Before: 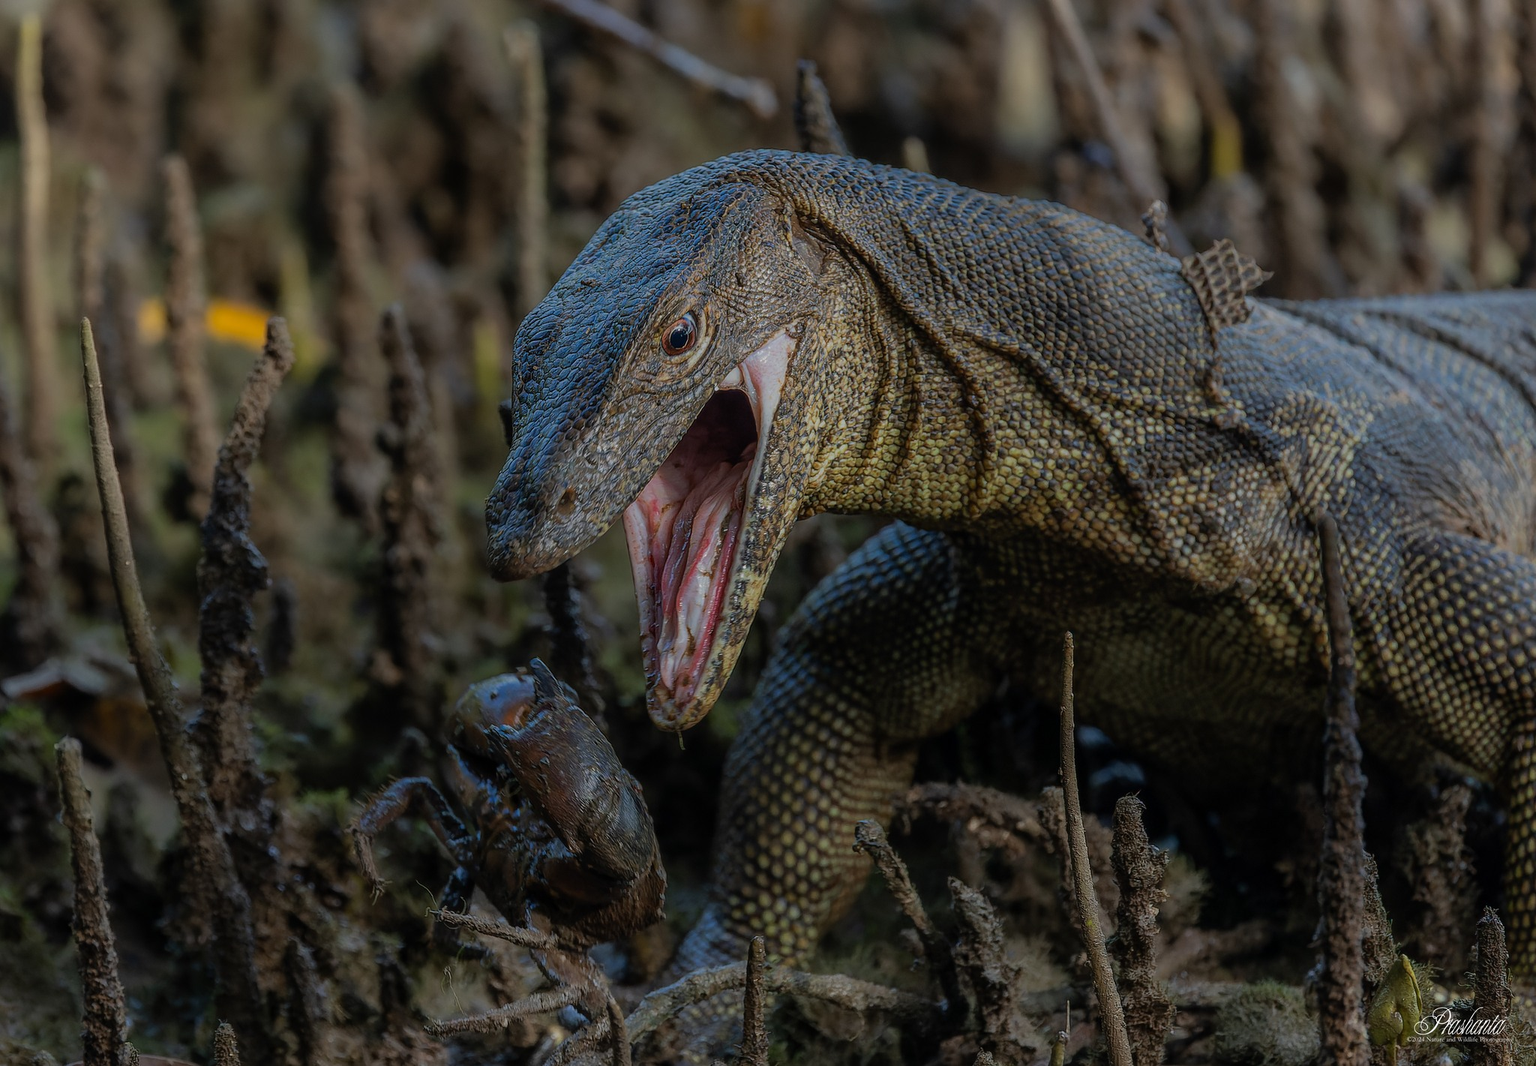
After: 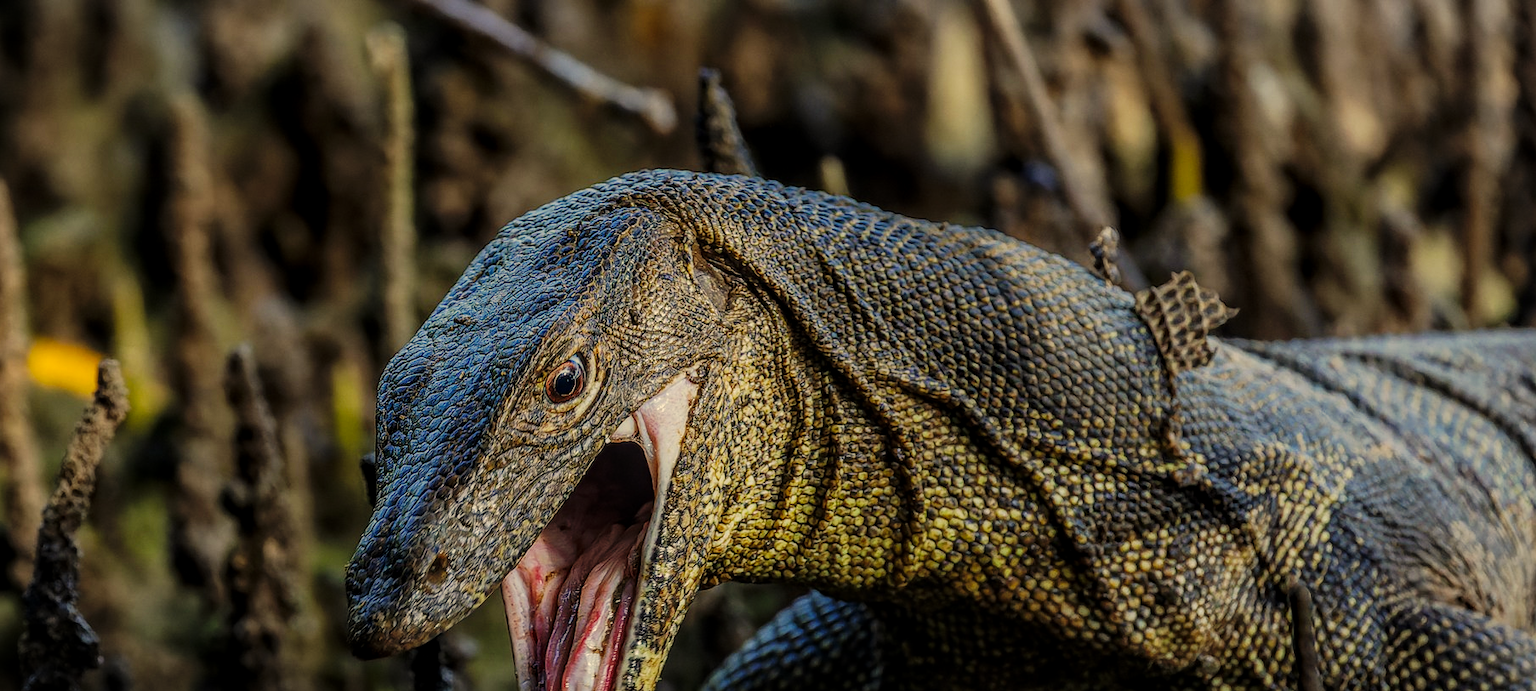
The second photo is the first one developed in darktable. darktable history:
local contrast: on, module defaults
exposure: exposure -0.041 EV, compensate highlight preservation false
color zones: curves: ch1 [(0, 0.469) (0.001, 0.469) (0.12, 0.446) (0.248, 0.469) (0.5, 0.5) (0.748, 0.5) (0.999, 0.469) (1, 0.469)]
levels: levels [0, 0.498, 0.996]
color correction: highlights a* 2.72, highlights b* 22.8
crop and rotate: left 11.812%, bottom 42.776%
base curve: curves: ch0 [(0, 0) (0.036, 0.025) (0.121, 0.166) (0.206, 0.329) (0.605, 0.79) (1, 1)], preserve colors none
vignetting: fall-off start 100%, fall-off radius 64.94%, automatic ratio true, unbound false
